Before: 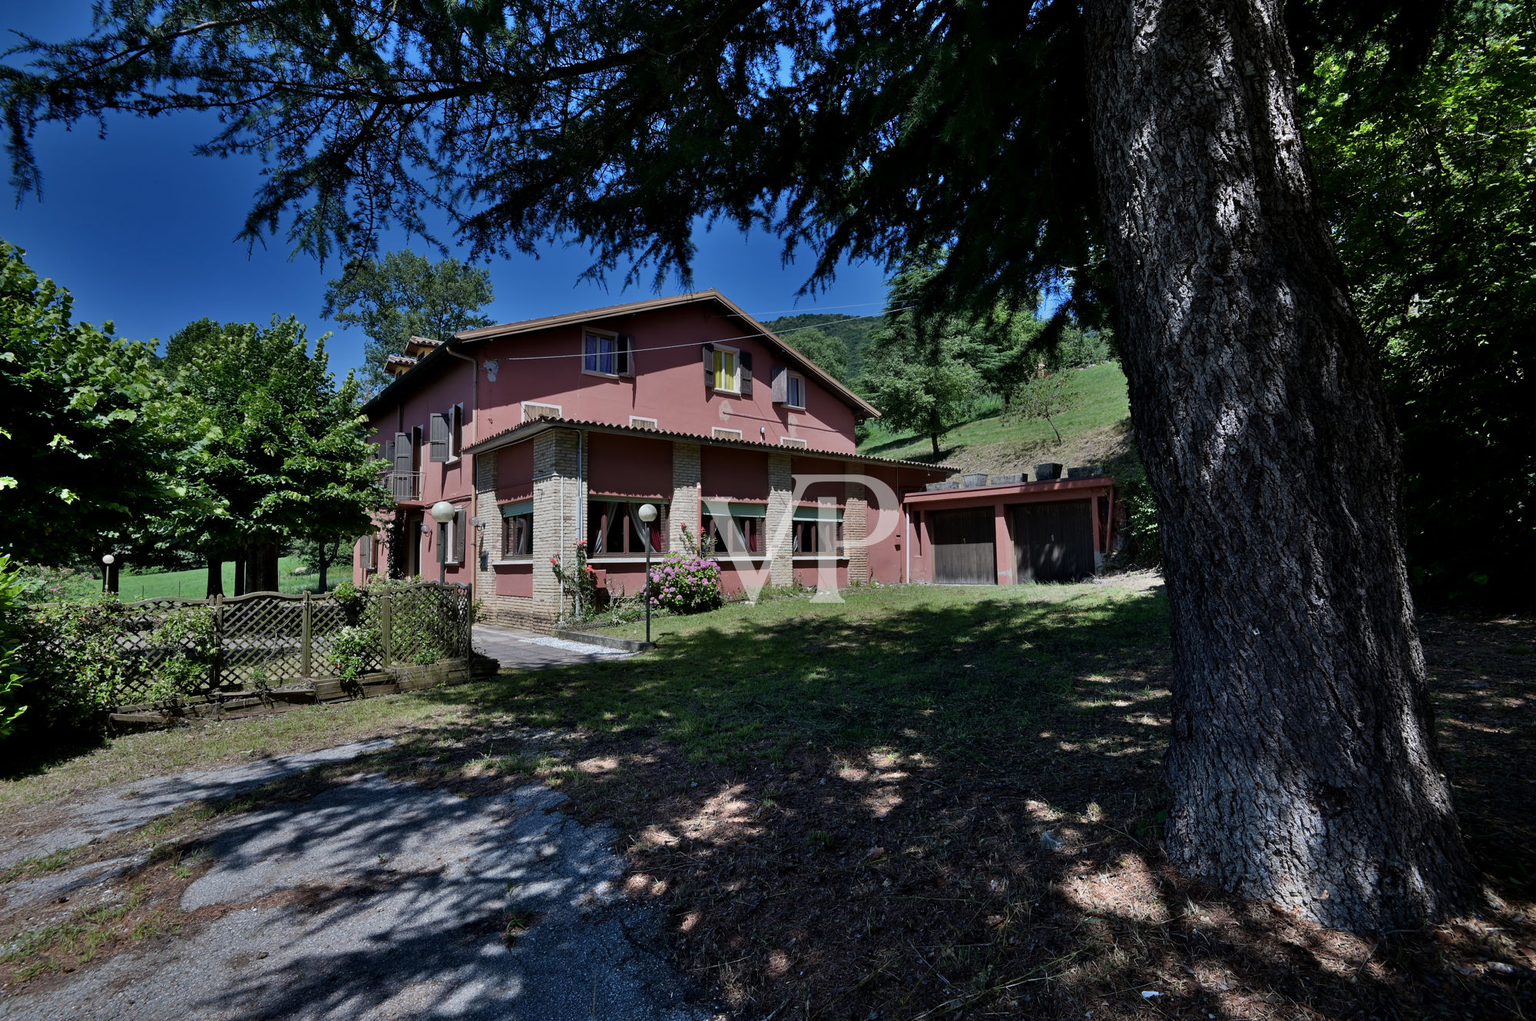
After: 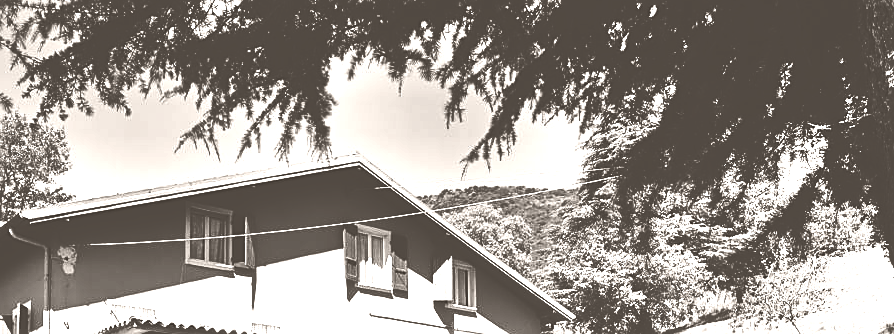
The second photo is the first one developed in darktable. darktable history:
sharpen: on, module defaults
rgb curve: curves: ch0 [(0, 0) (0.21, 0.15) (0.24, 0.21) (0.5, 0.75) (0.75, 0.96) (0.89, 0.99) (1, 1)]; ch1 [(0, 0.02) (0.21, 0.13) (0.25, 0.2) (0.5, 0.67) (0.75, 0.9) (0.89, 0.97) (1, 1)]; ch2 [(0, 0.02) (0.21, 0.13) (0.25, 0.2) (0.5, 0.67) (0.75, 0.9) (0.89, 0.97) (1, 1)], compensate middle gray true
crop: left 28.64%, top 16.832%, right 26.637%, bottom 58.055%
colorize: hue 34.49°, saturation 35.33%, source mix 100%, lightness 55%, version 1
